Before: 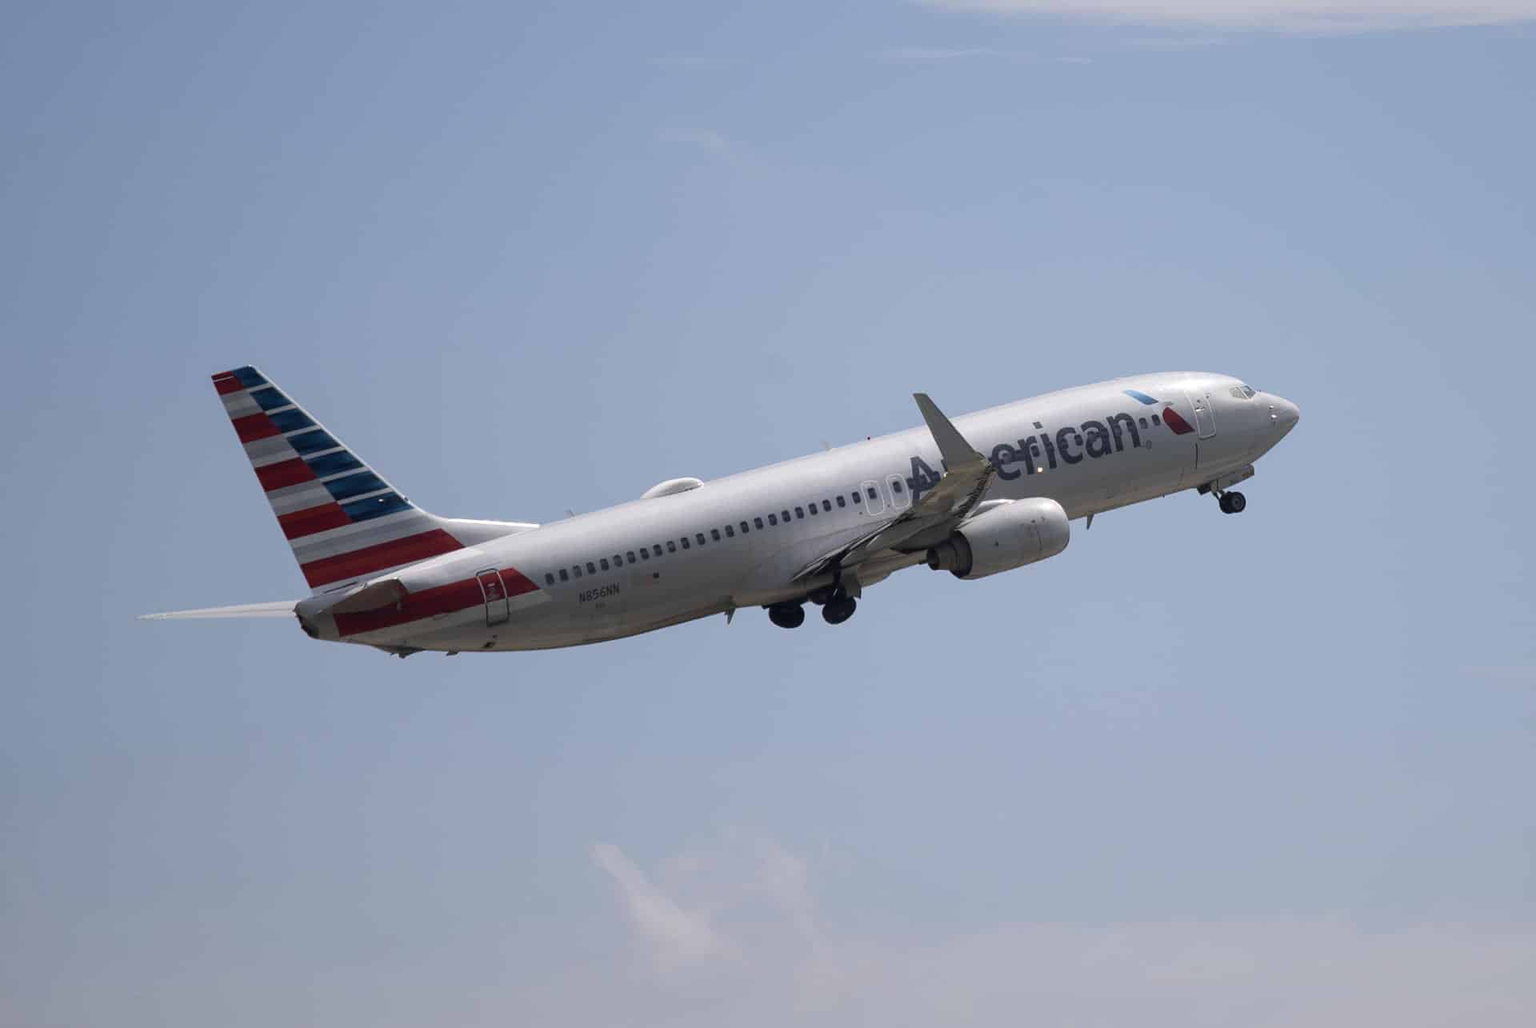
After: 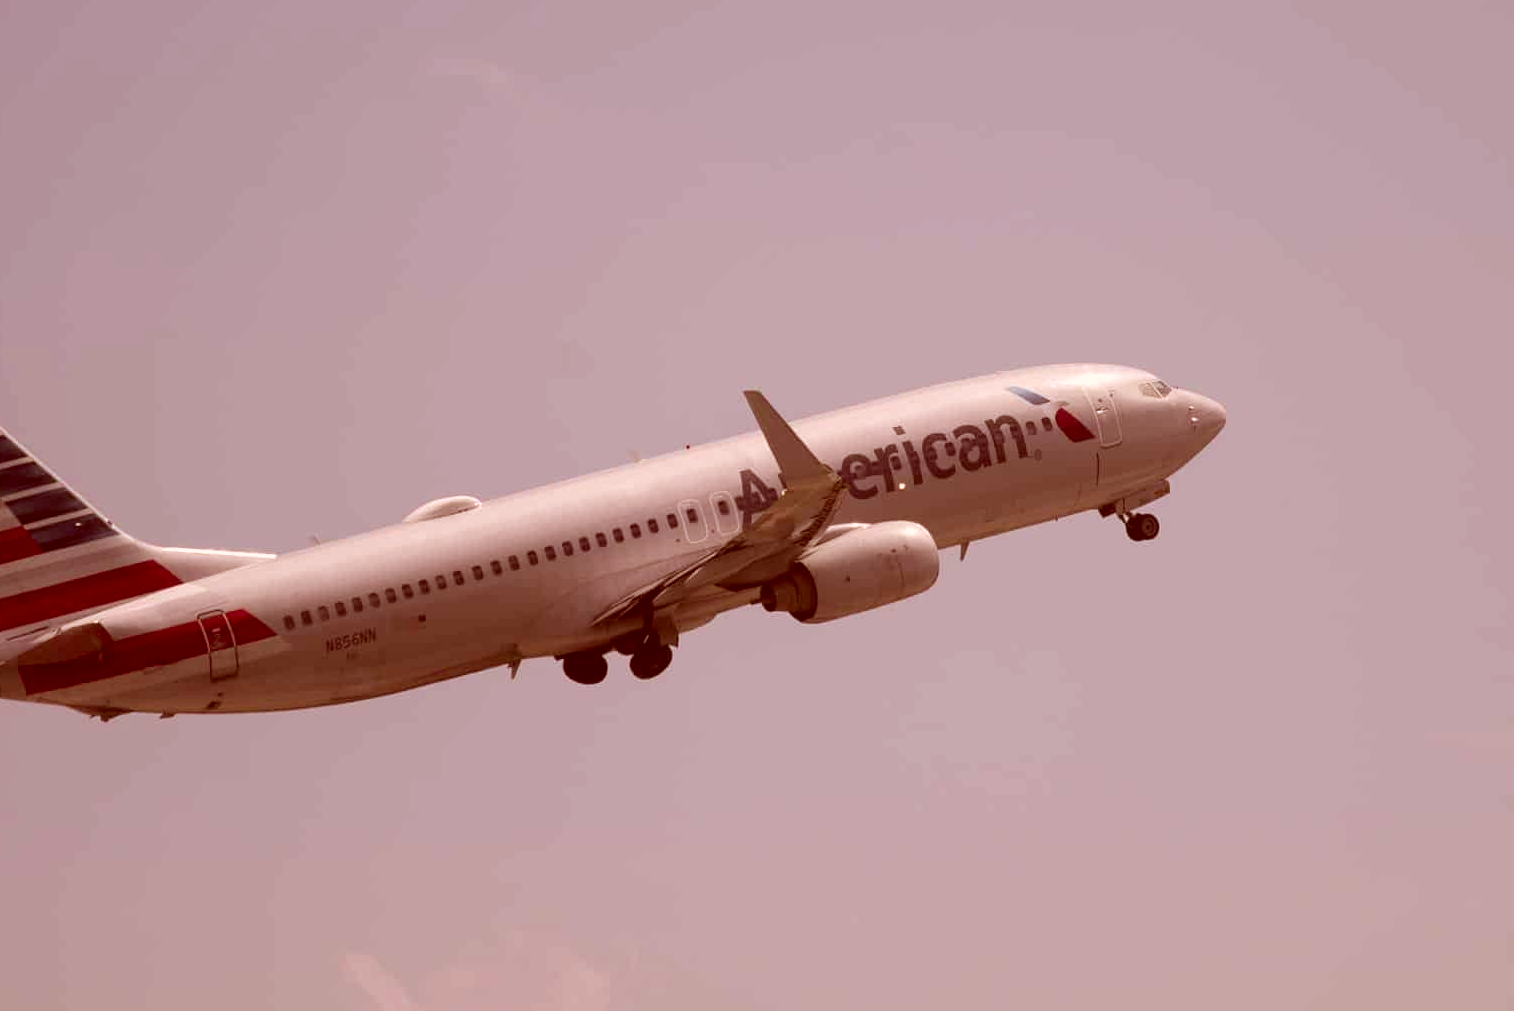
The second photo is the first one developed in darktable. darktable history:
crop and rotate: left 20.74%, top 7.912%, right 0.375%, bottom 13.378%
color correction: highlights a* 9.03, highlights b* 8.71, shadows a* 40, shadows b* 40, saturation 0.8
